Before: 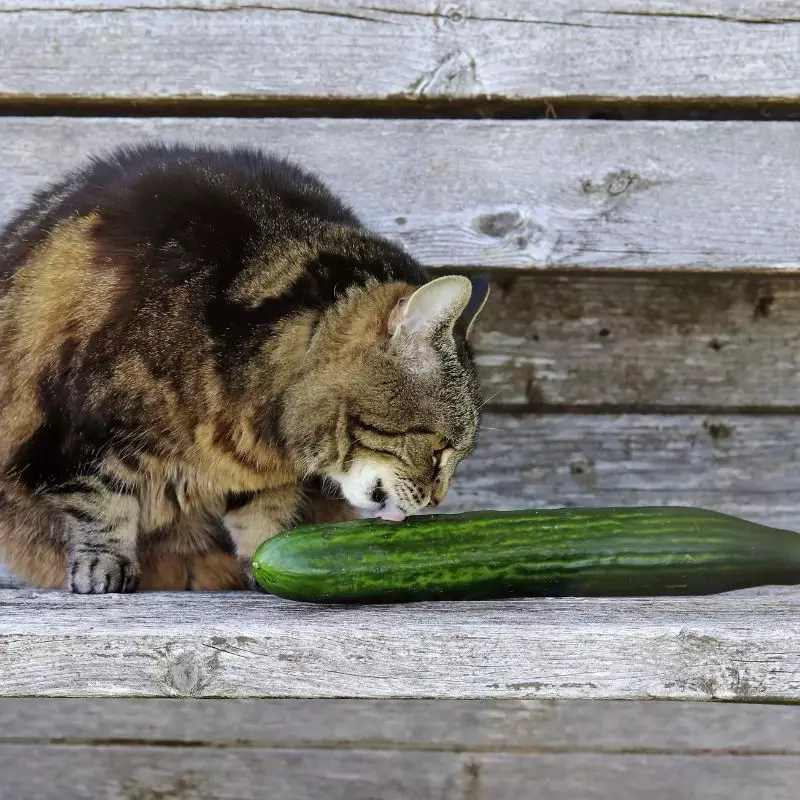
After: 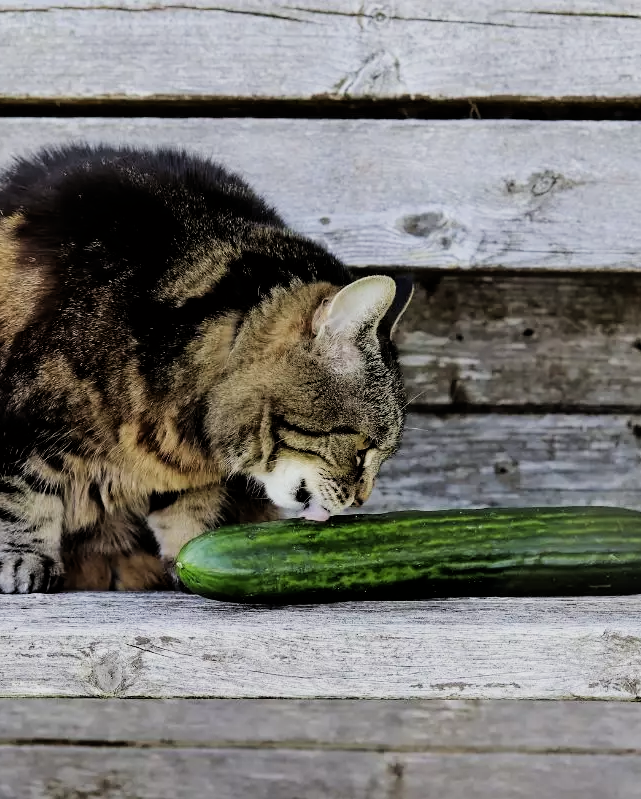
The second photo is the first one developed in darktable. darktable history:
filmic rgb: black relative exposure -5 EV, hardness 2.88, contrast 1.3, highlights saturation mix -30%
crop and rotate: left 9.597%, right 10.195%
